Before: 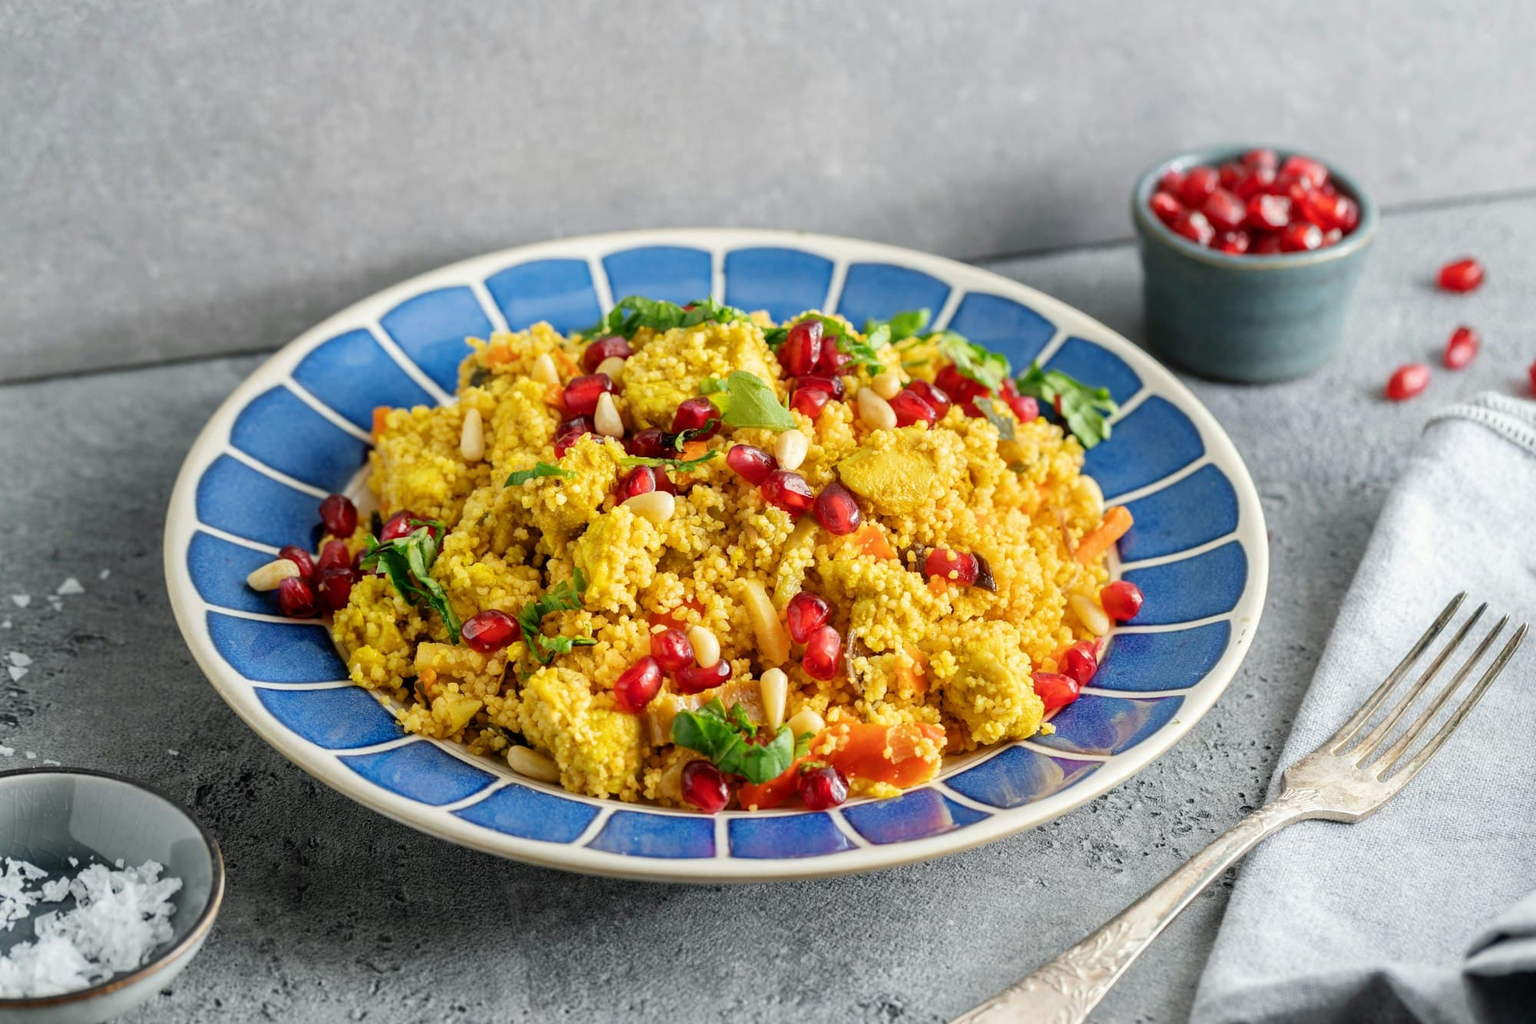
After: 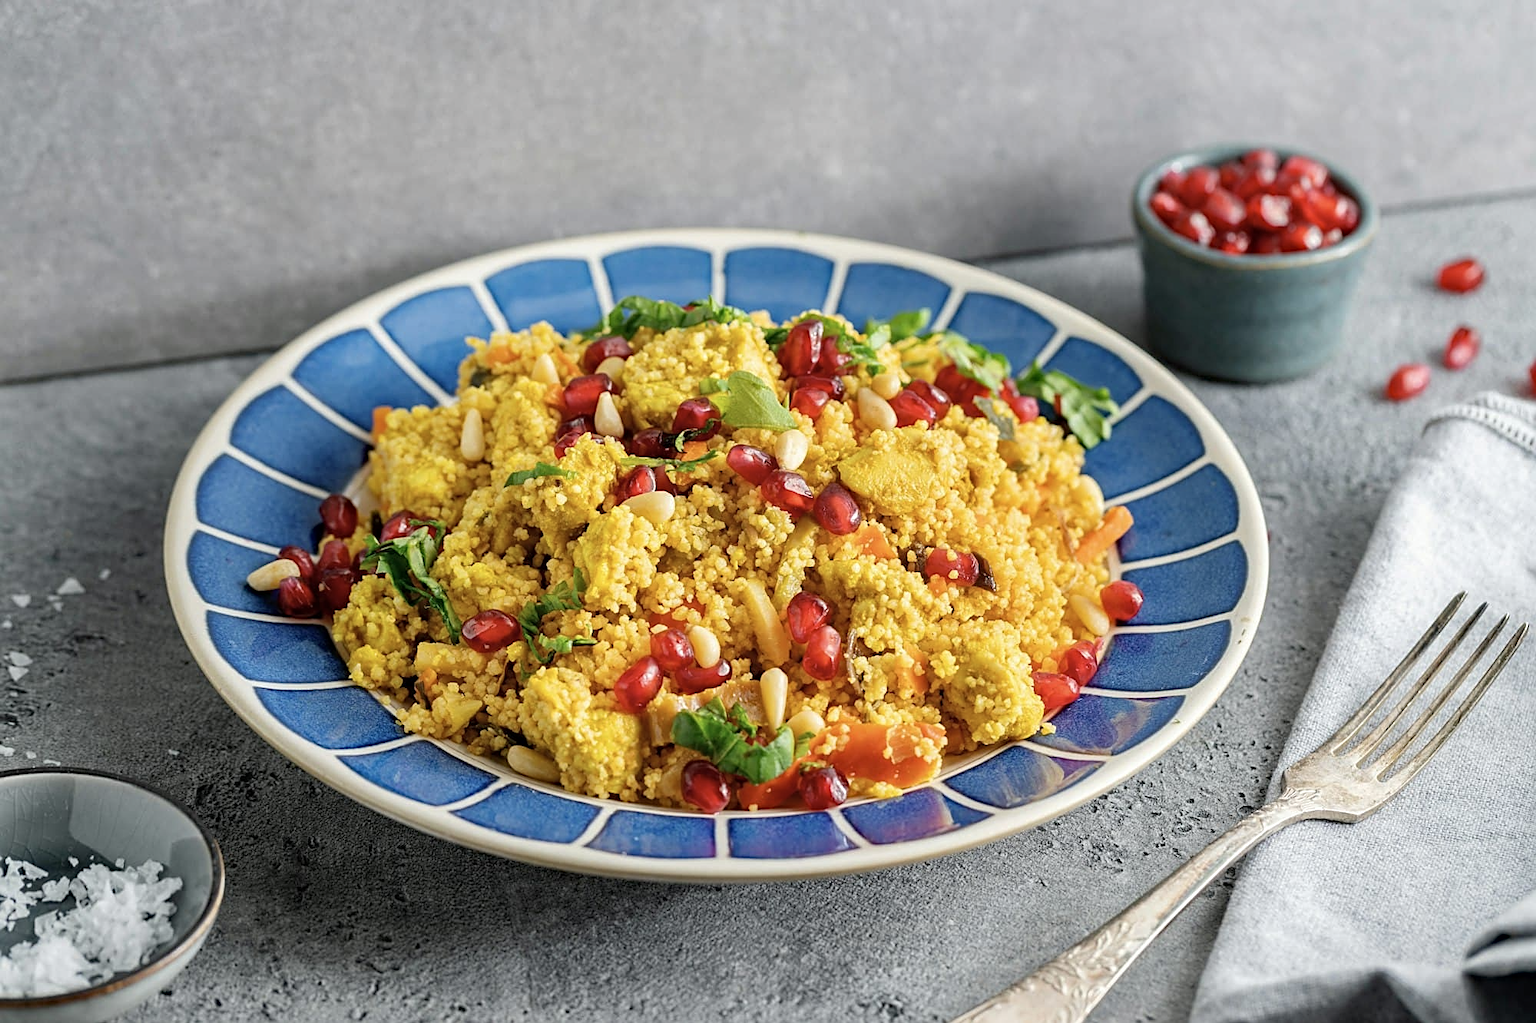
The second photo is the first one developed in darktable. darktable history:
haze removal: adaptive false
contrast brightness saturation: saturation -0.174
sharpen: on, module defaults
